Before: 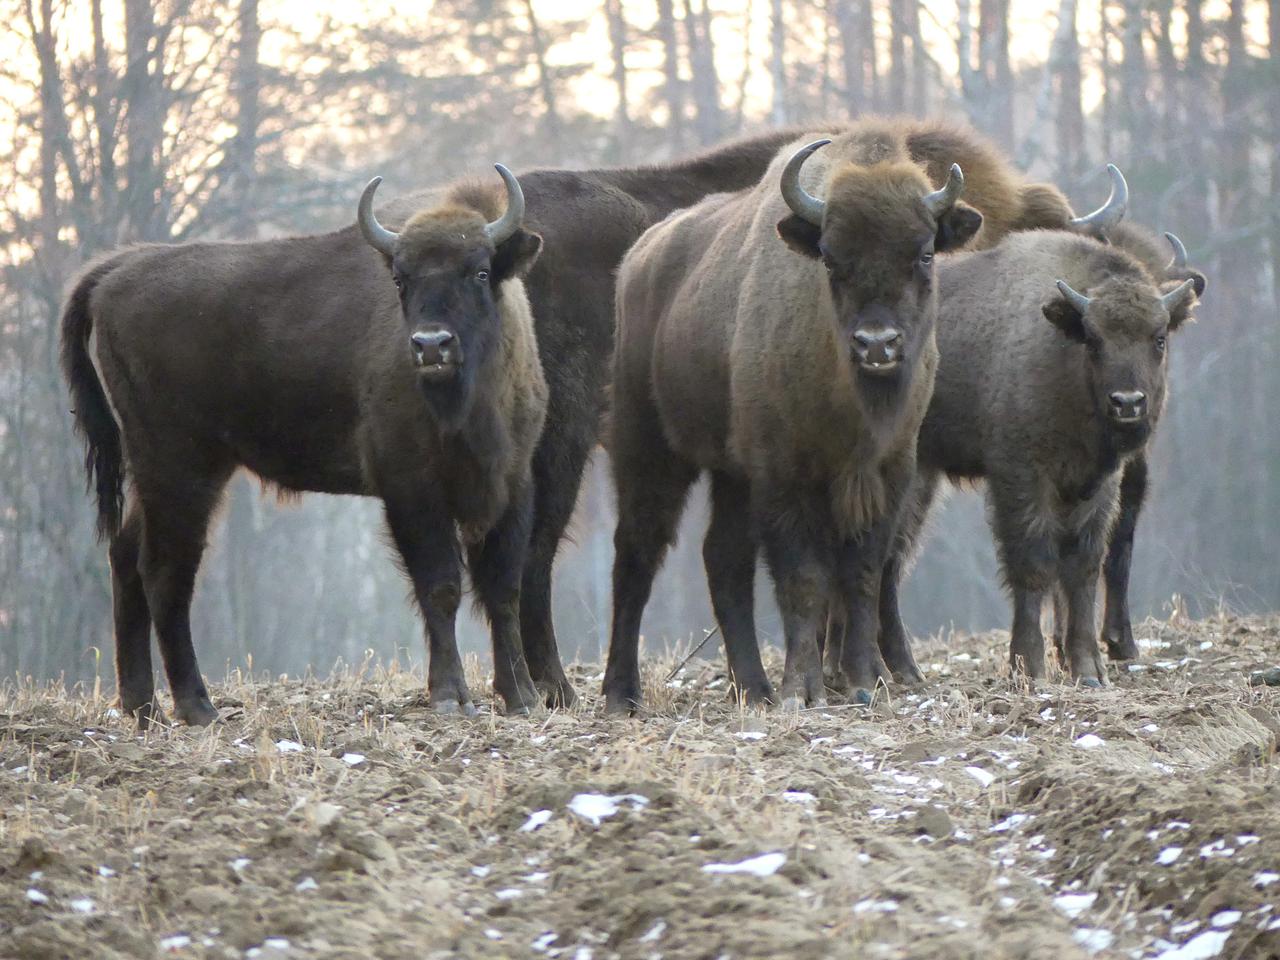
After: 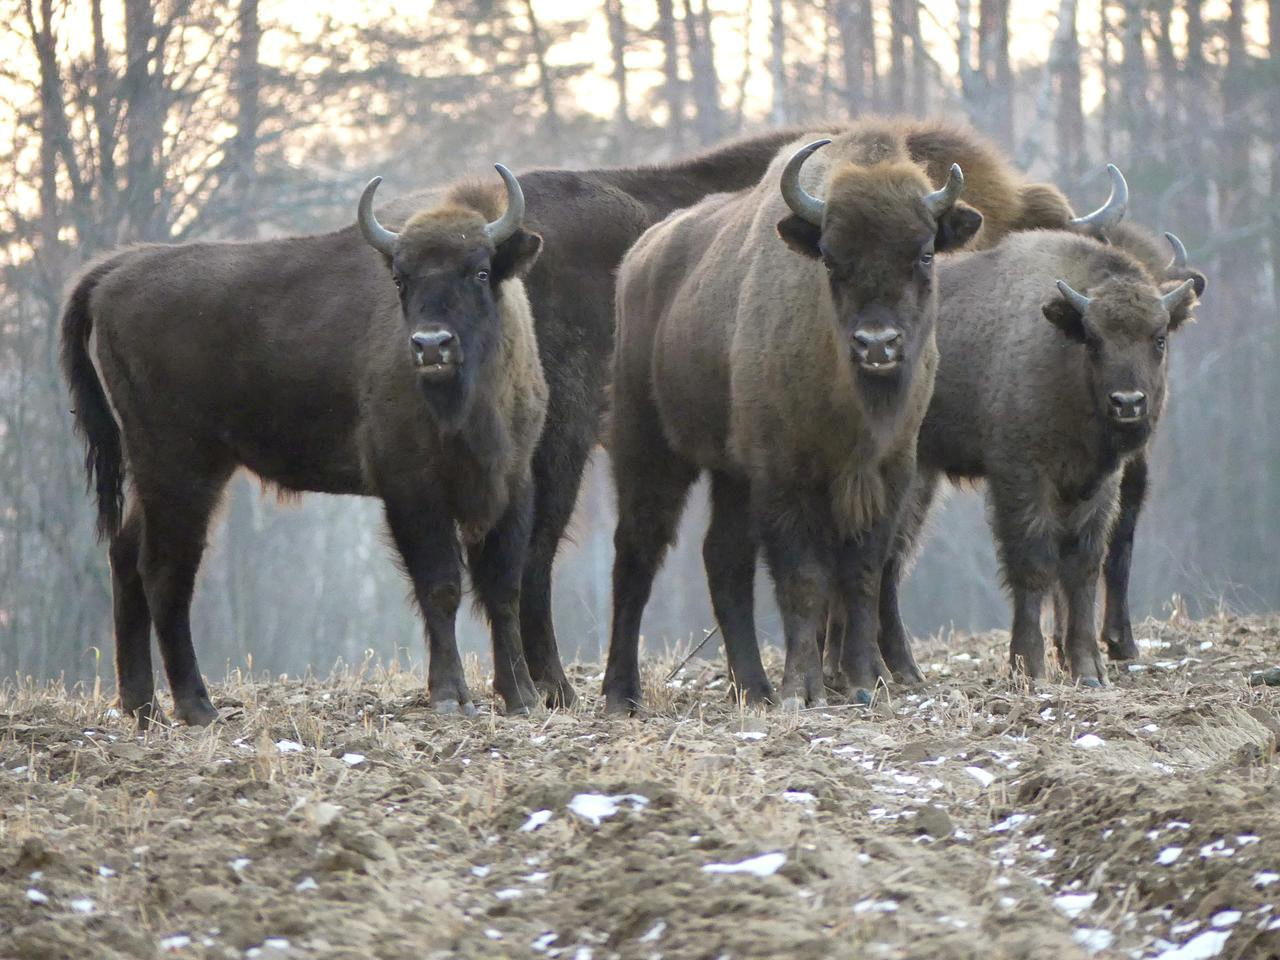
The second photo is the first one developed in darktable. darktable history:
shadows and highlights: shadows 49.08, highlights -41.01, highlights color adjustment 39.84%, soften with gaussian
